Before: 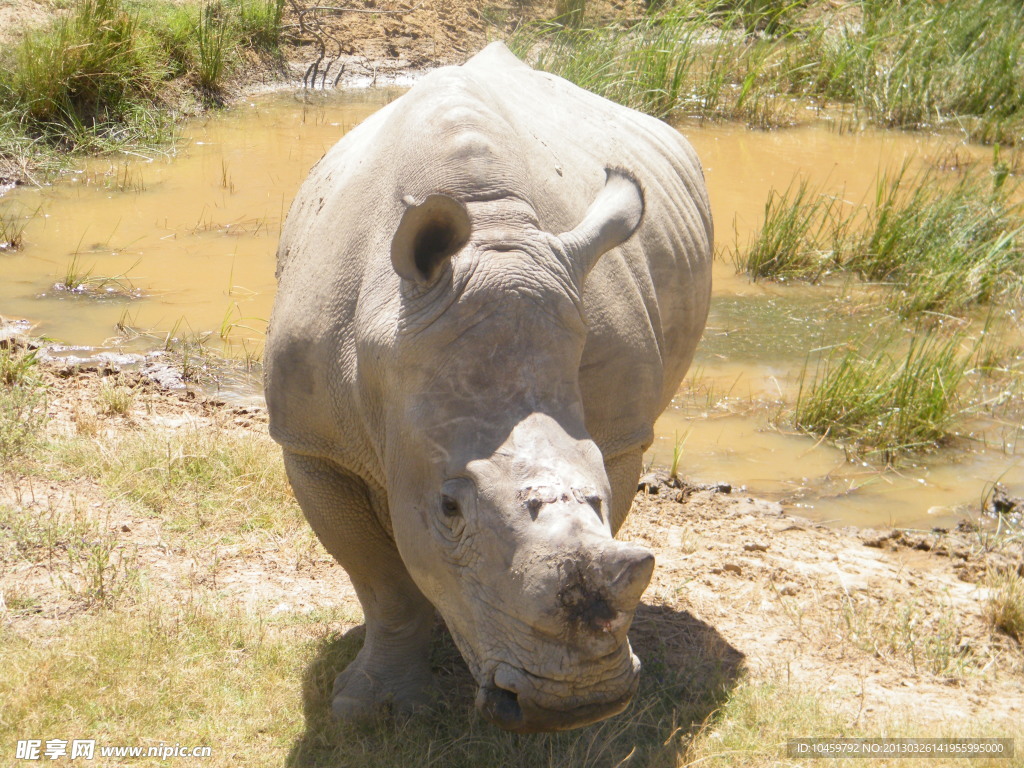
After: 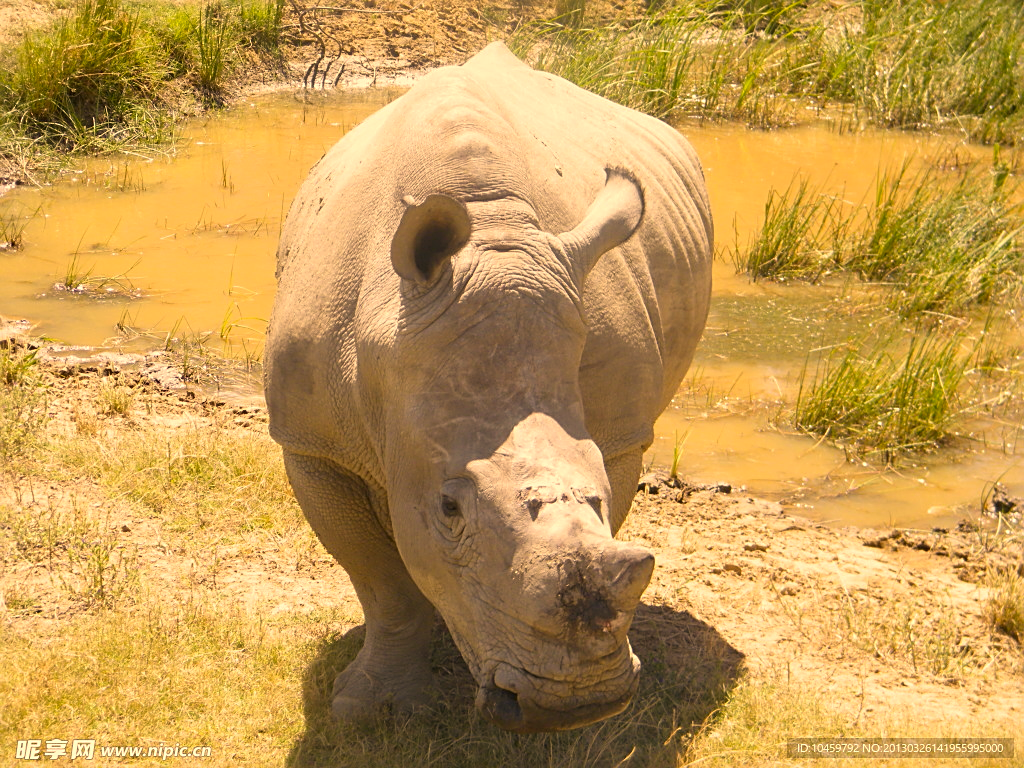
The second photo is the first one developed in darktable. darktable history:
color correction: highlights a* 14.88, highlights b* 31.65
sharpen: on, module defaults
